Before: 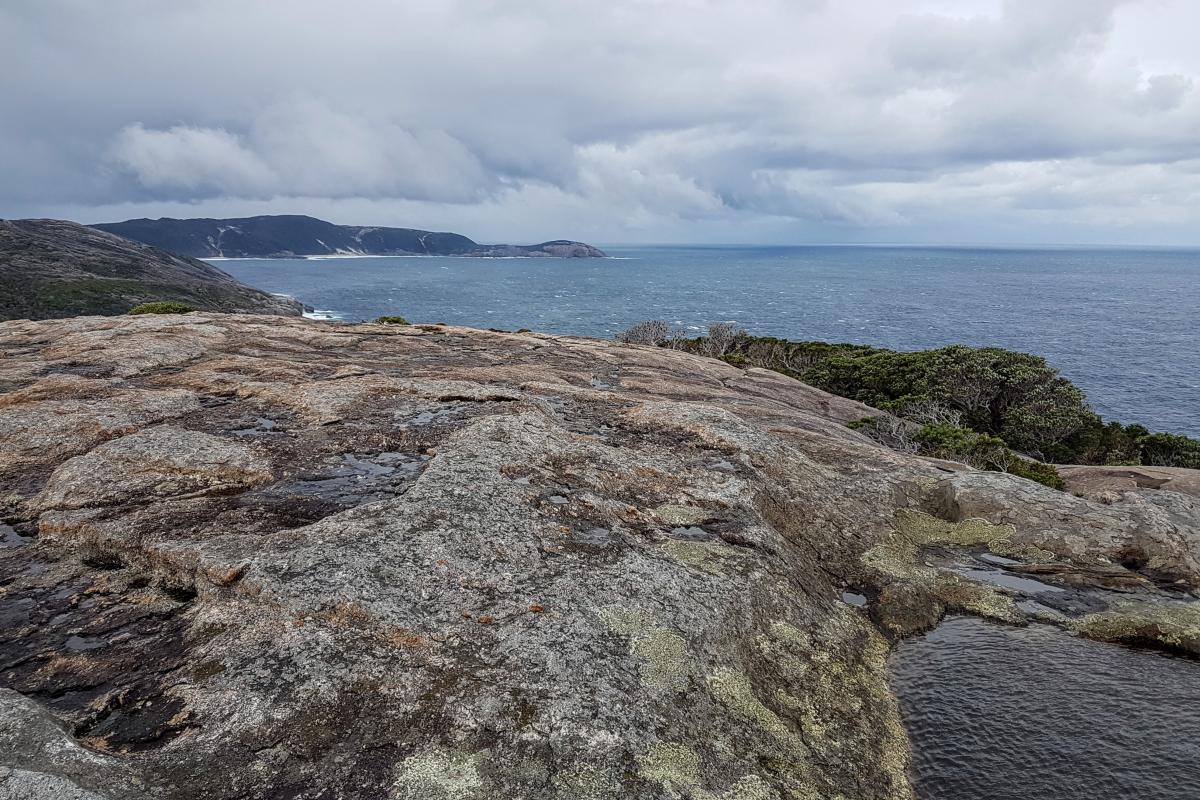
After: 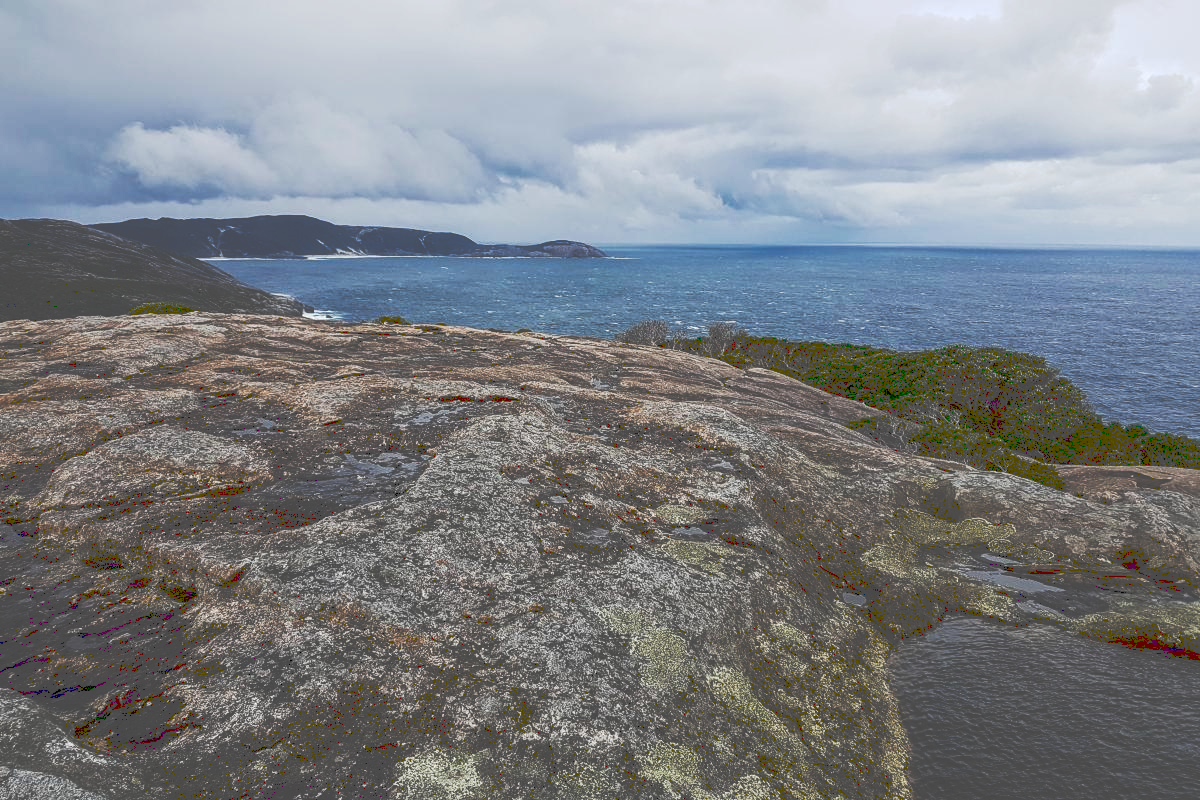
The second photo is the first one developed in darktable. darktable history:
tone curve: curves: ch0 [(0, 0) (0.003, 0.301) (0.011, 0.302) (0.025, 0.307) (0.044, 0.313) (0.069, 0.316) (0.1, 0.322) (0.136, 0.325) (0.177, 0.341) (0.224, 0.358) (0.277, 0.386) (0.335, 0.429) (0.399, 0.486) (0.468, 0.556) (0.543, 0.644) (0.623, 0.728) (0.709, 0.796) (0.801, 0.854) (0.898, 0.908) (1, 1)], preserve colors none
contrast brightness saturation: contrast 0.126, brightness -0.229, saturation 0.138
